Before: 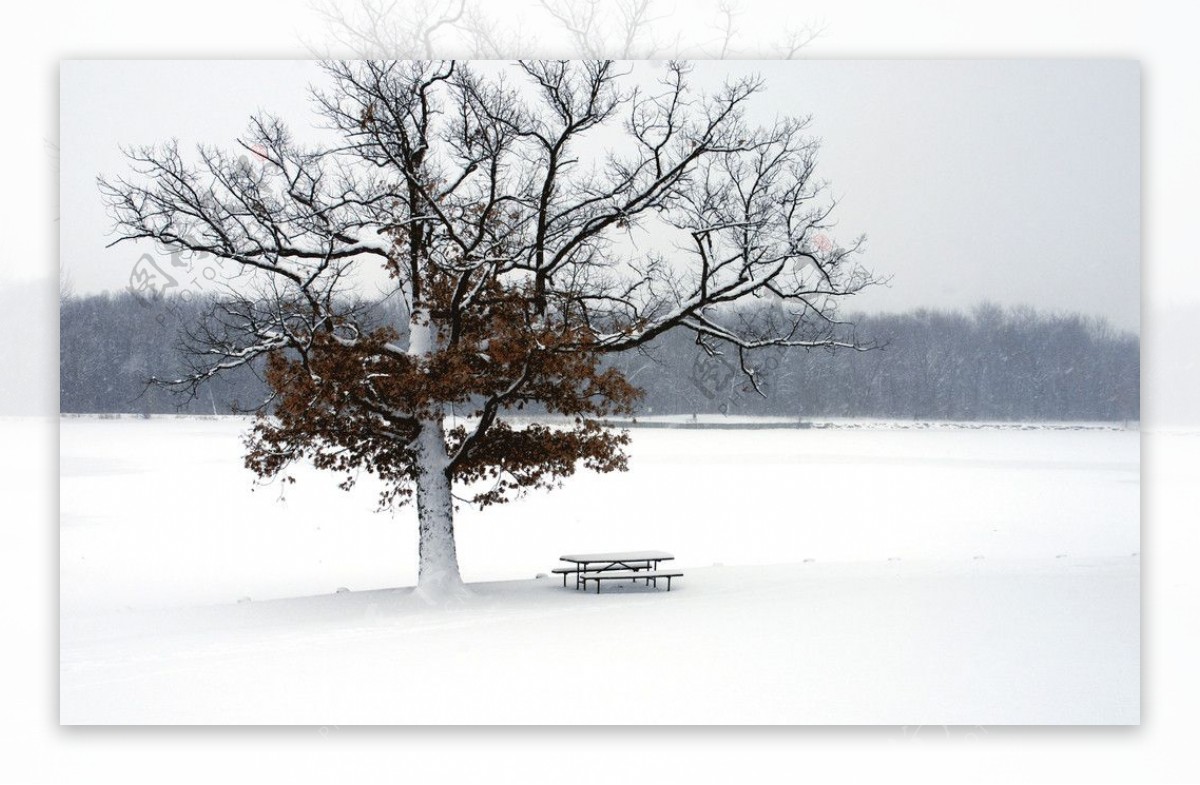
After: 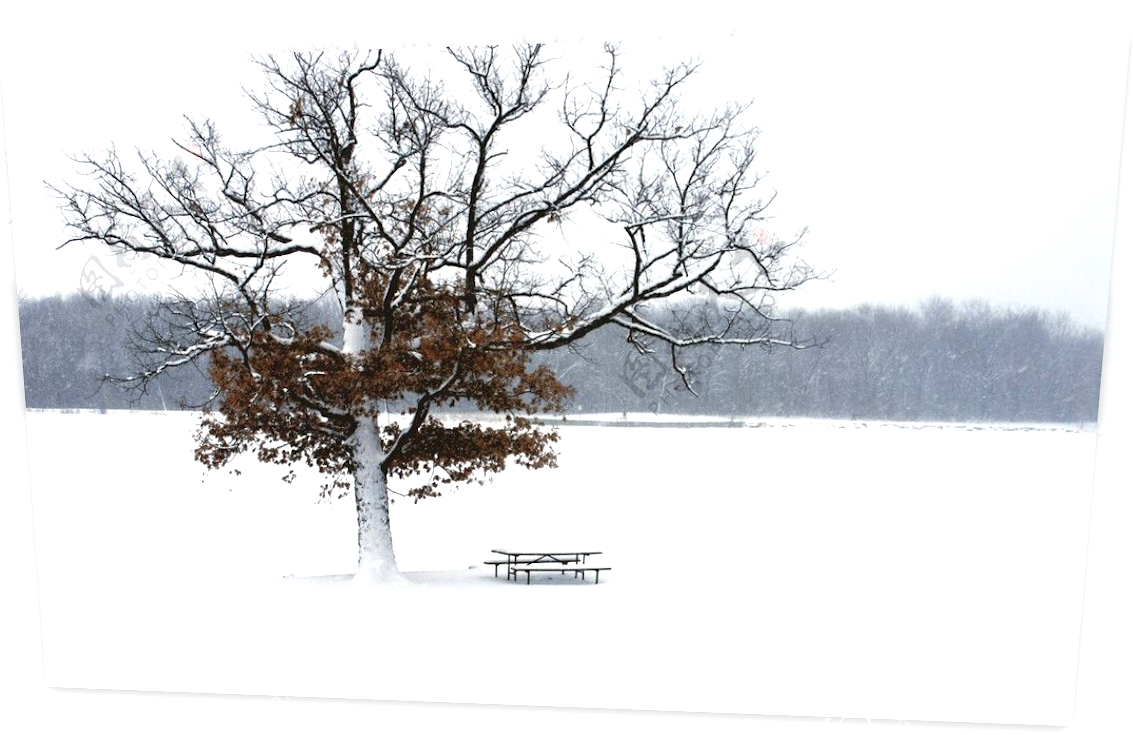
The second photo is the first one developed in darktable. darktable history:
exposure: exposure 0.574 EV, compensate highlight preservation false
rotate and perspective: rotation 0.062°, lens shift (vertical) 0.115, lens shift (horizontal) -0.133, crop left 0.047, crop right 0.94, crop top 0.061, crop bottom 0.94
